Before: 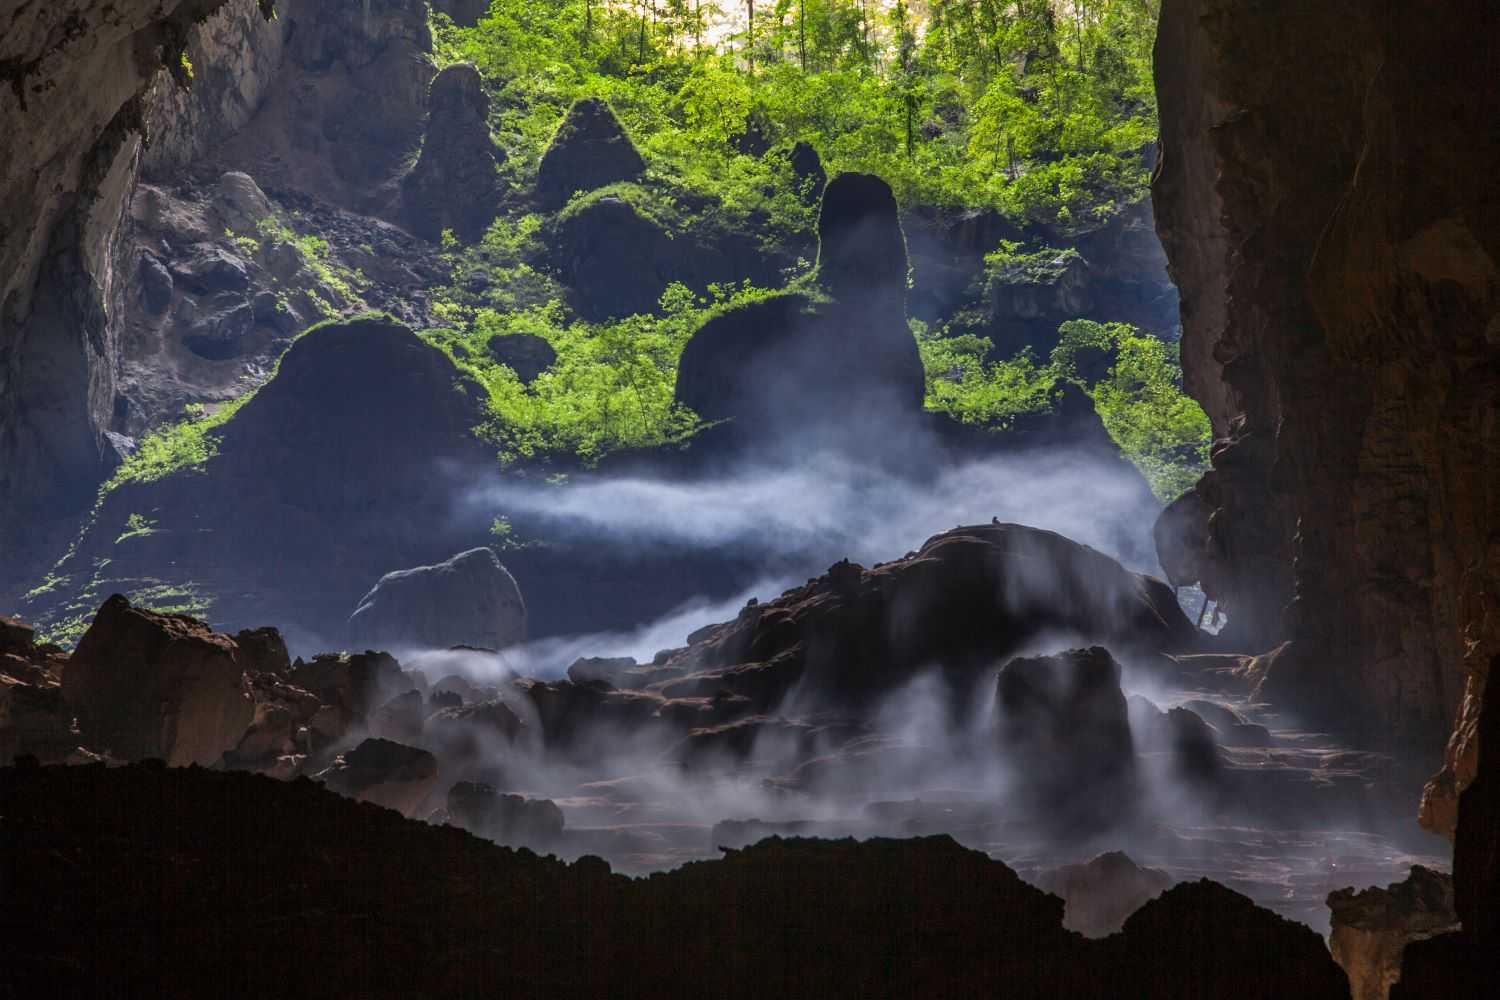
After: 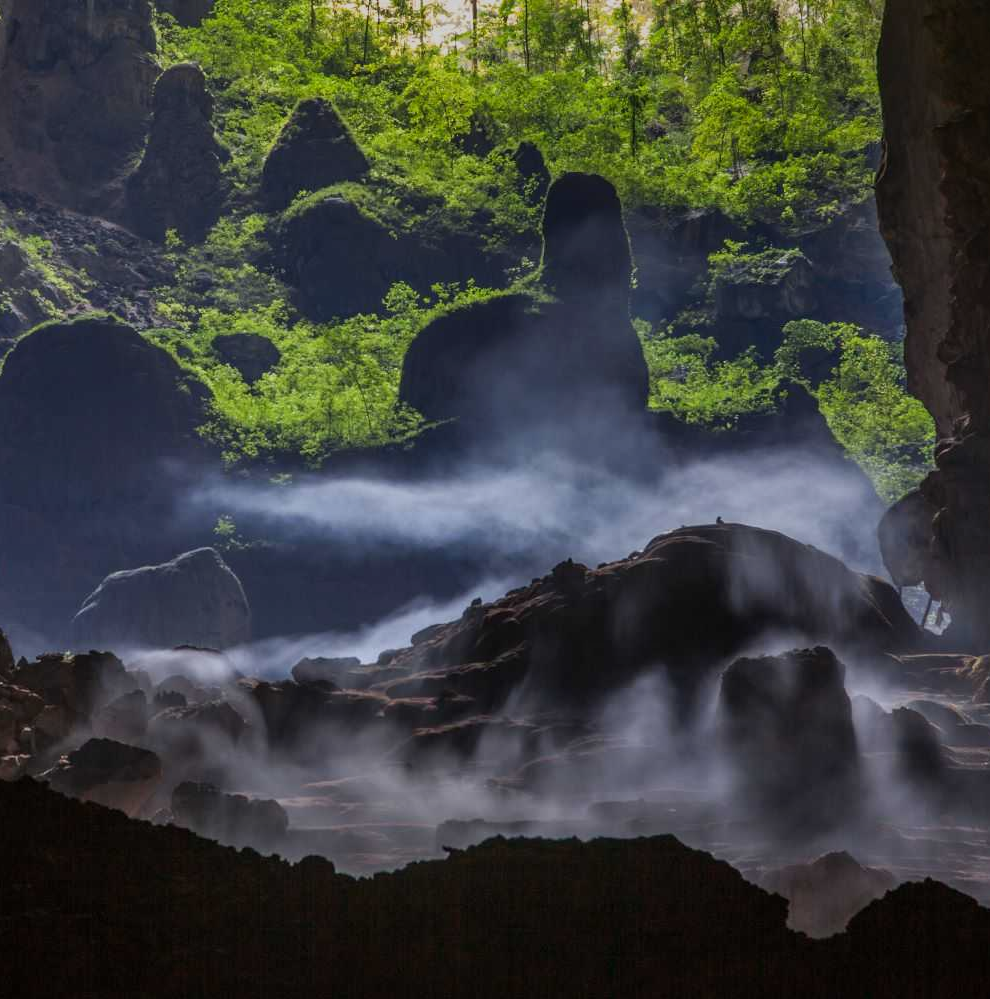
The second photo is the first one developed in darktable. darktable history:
crop and rotate: left 18.442%, right 15.508%
graduated density: on, module defaults
